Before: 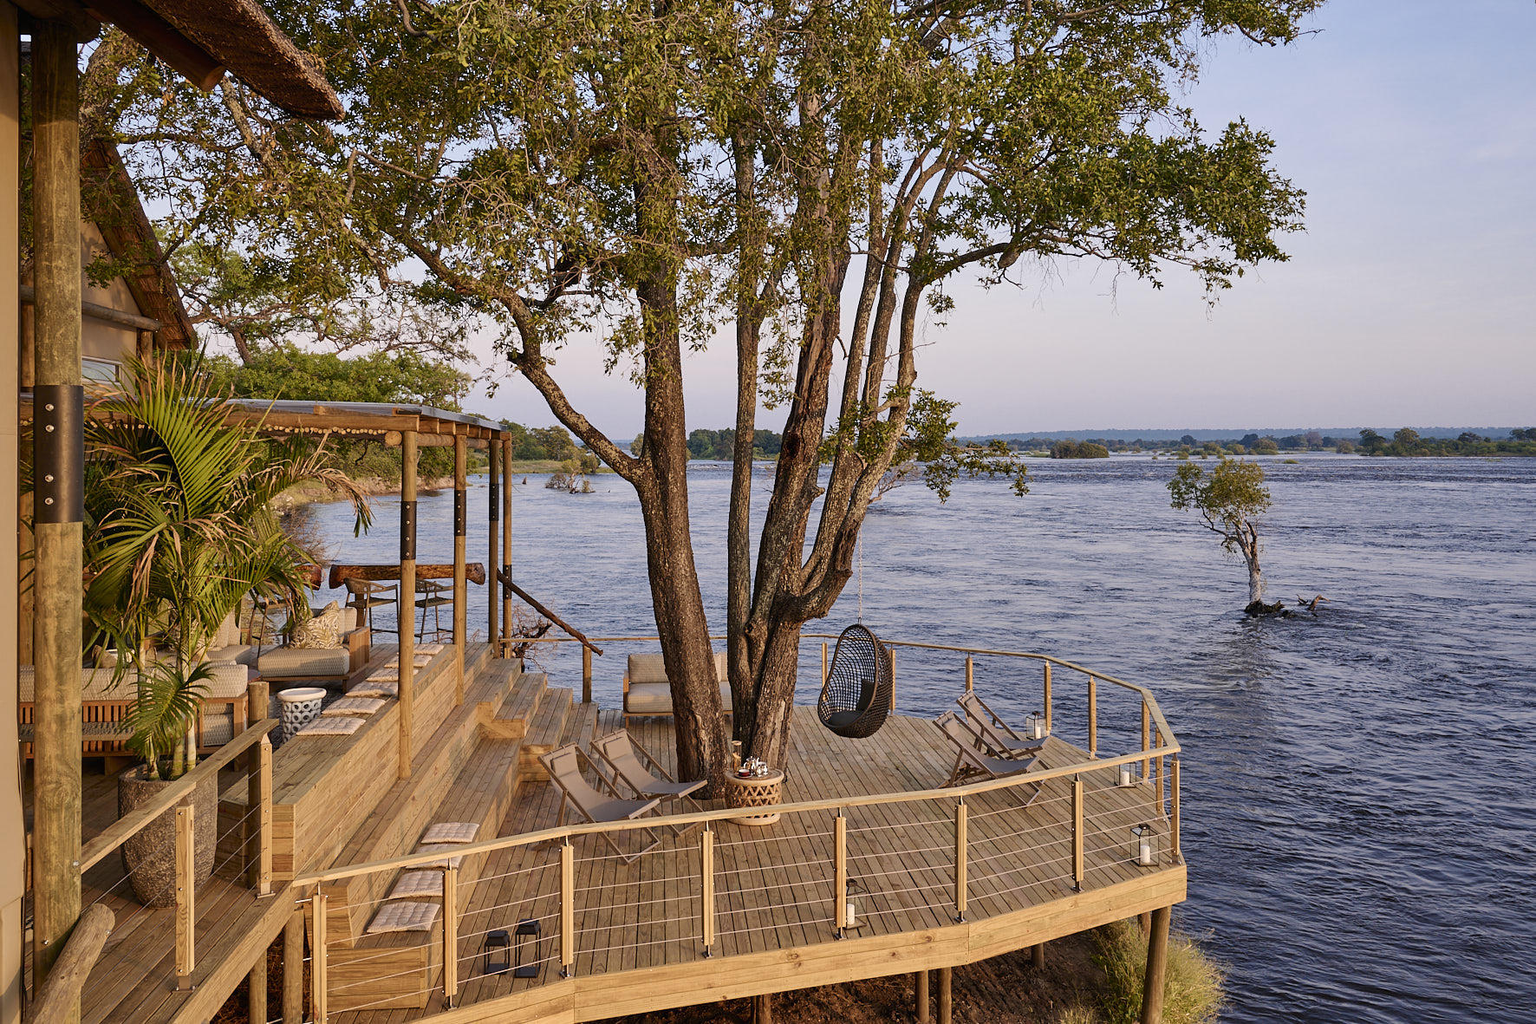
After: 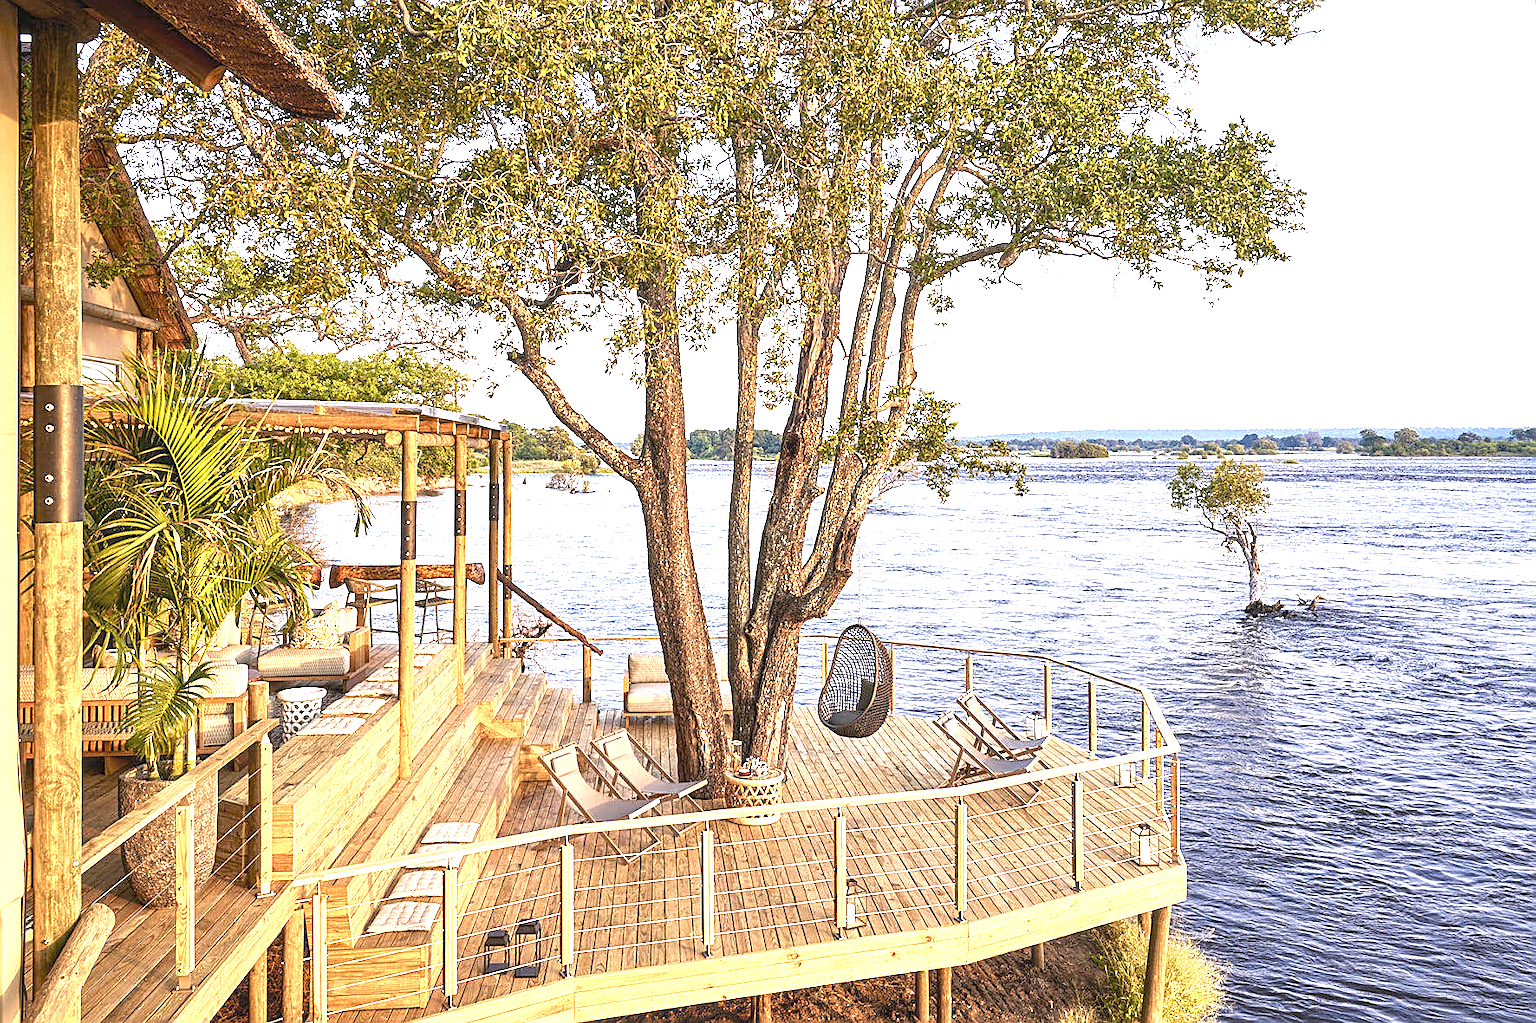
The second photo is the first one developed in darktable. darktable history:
sharpen: on, module defaults
local contrast: on, module defaults
exposure: black level correction 0, exposure 1.9 EV, compensate highlight preservation false
